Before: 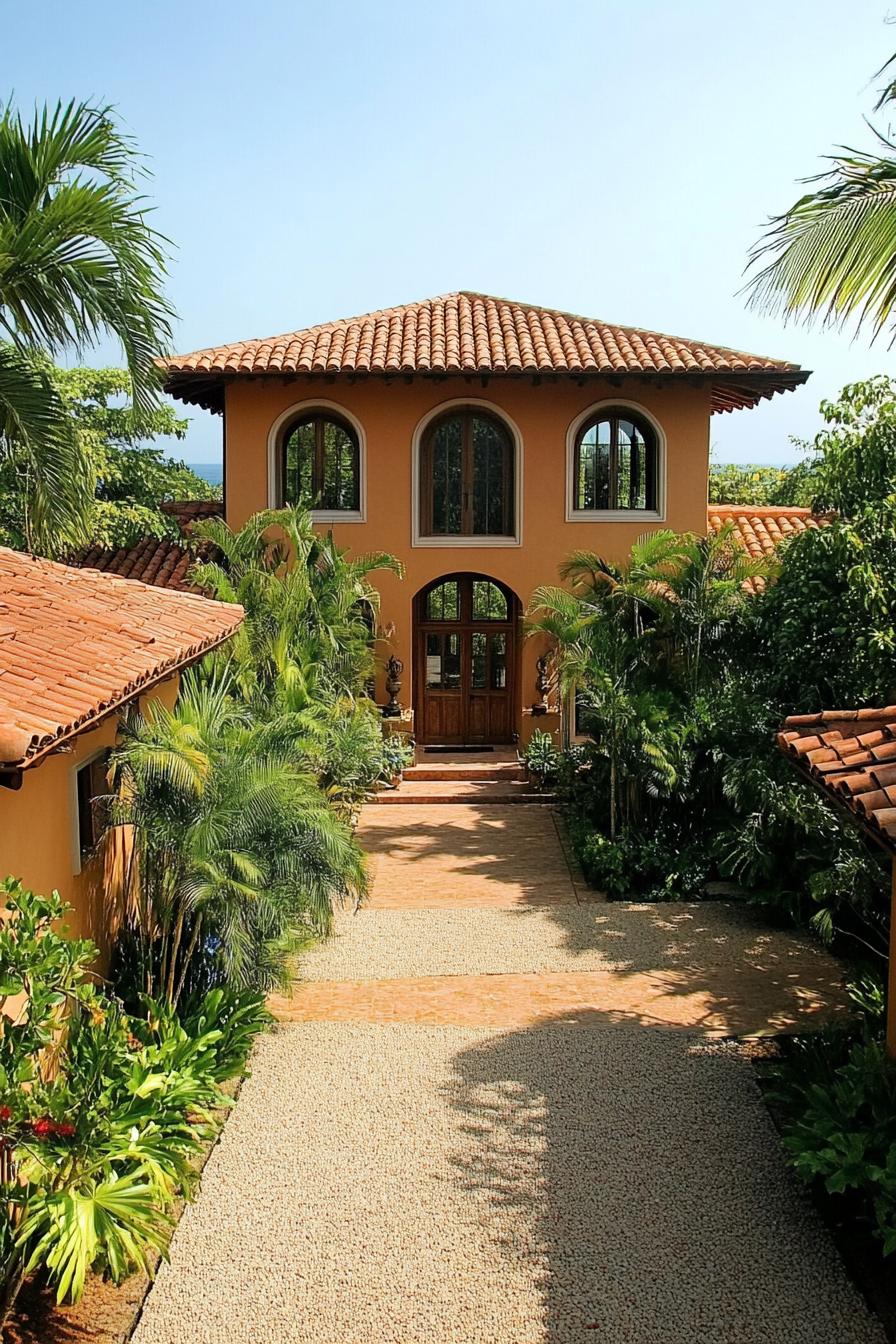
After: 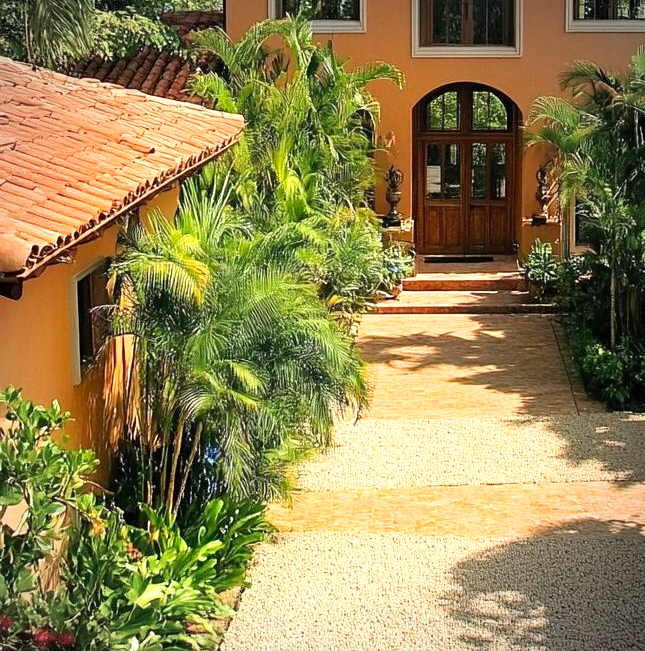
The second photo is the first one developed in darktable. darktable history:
exposure: exposure 0.6 EV, compensate highlight preservation false
contrast brightness saturation: saturation 0.13
crop: top 36.498%, right 27.964%, bottom 14.995%
vignetting: fall-off radius 63.6%
